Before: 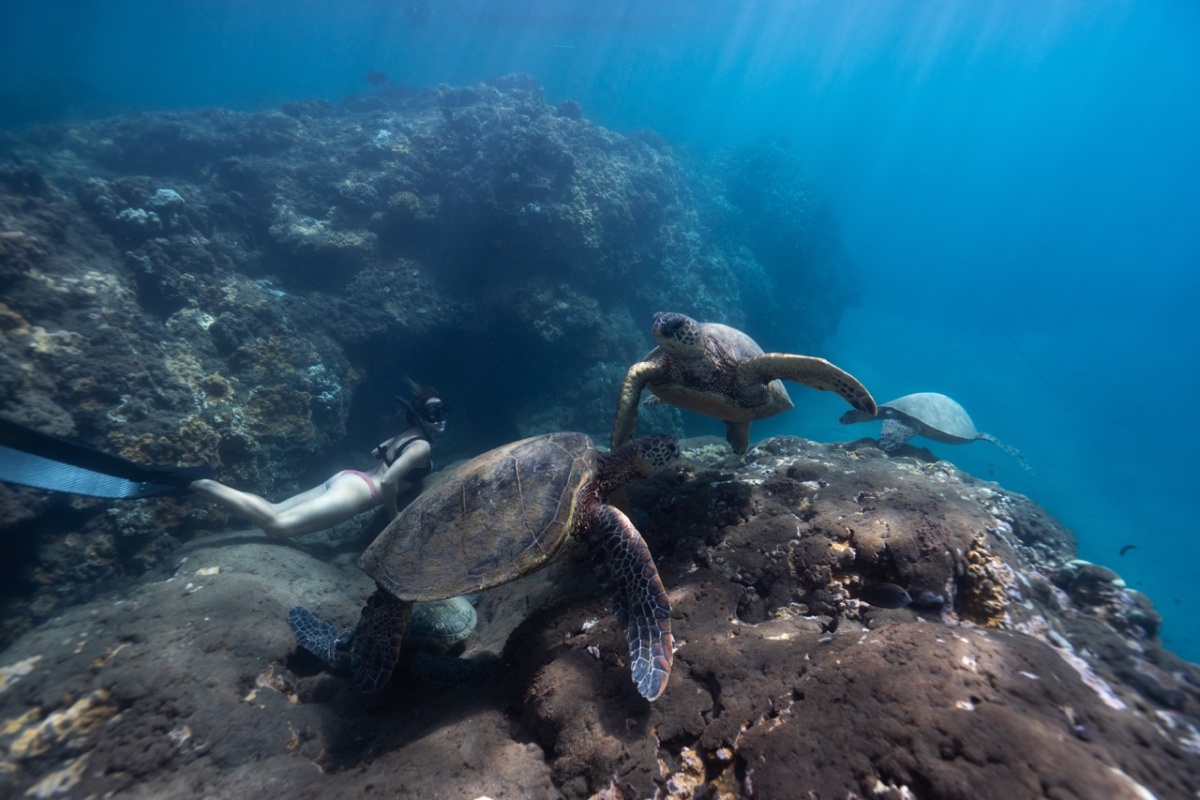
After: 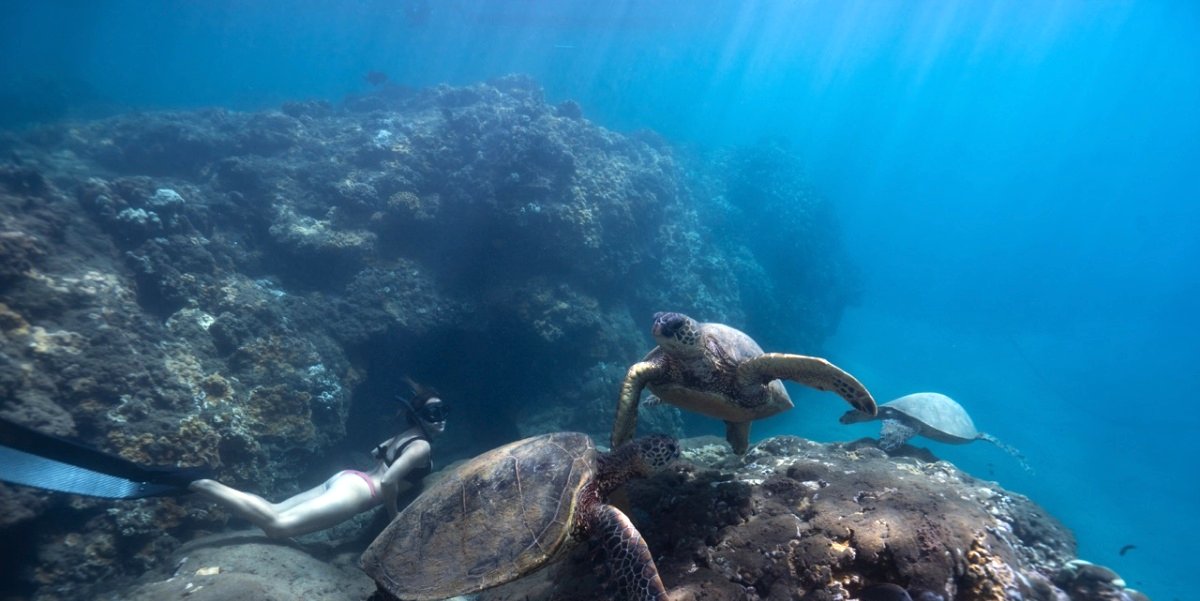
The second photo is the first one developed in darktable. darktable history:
crop: bottom 24.848%
exposure: exposure 0.437 EV, compensate highlight preservation false
